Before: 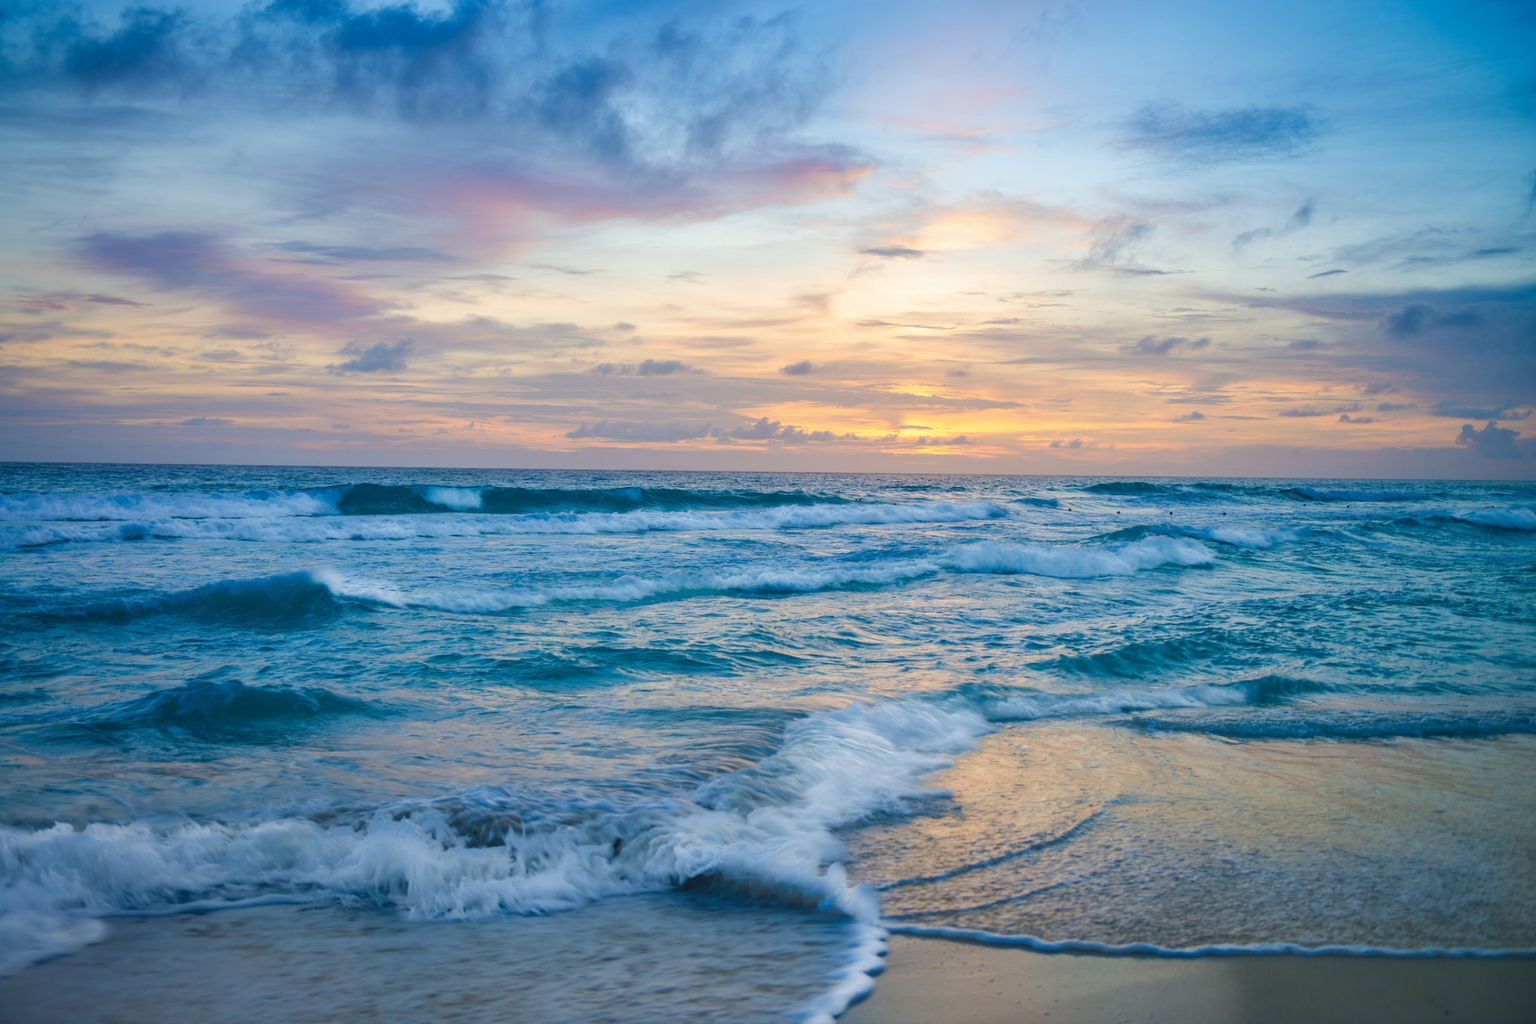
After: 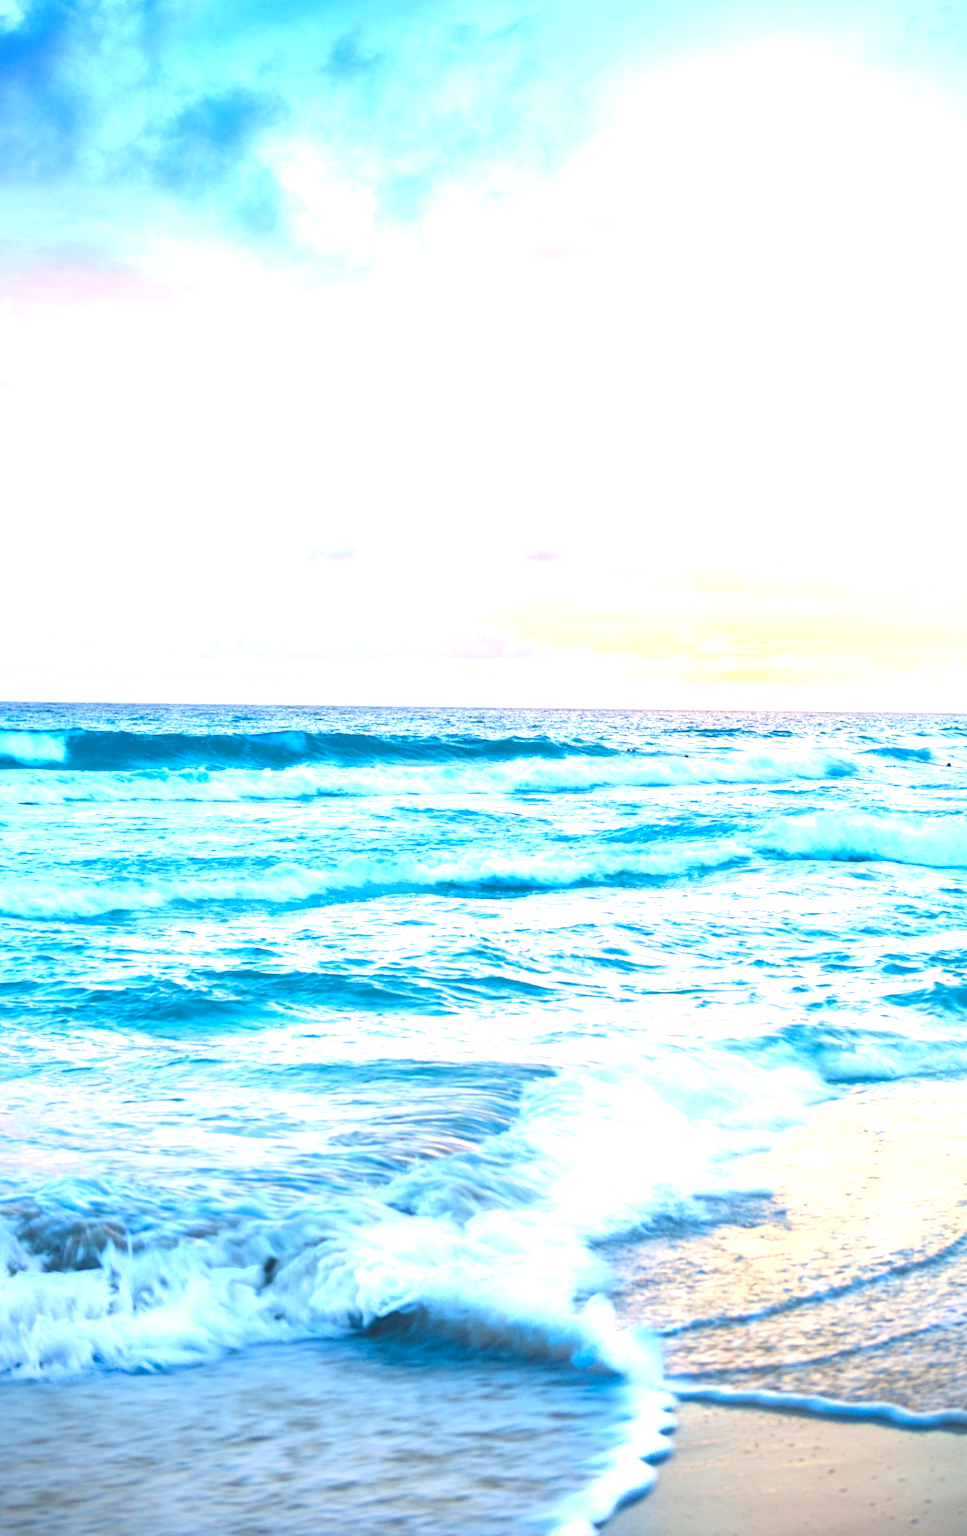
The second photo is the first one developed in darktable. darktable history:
exposure: black level correction 0.001, exposure 1.73 EV, compensate highlight preservation false
crop: left 28.491%, right 29.5%
color zones: curves: ch0 [(0.068, 0.464) (0.25, 0.5) (0.48, 0.508) (0.75, 0.536) (0.886, 0.476) (0.967, 0.456)]; ch1 [(0.066, 0.456) (0.25, 0.5) (0.616, 0.508) (0.746, 0.56) (0.934, 0.444)]
vignetting: fall-off radius 60.91%, brightness -0.586, saturation -0.118
